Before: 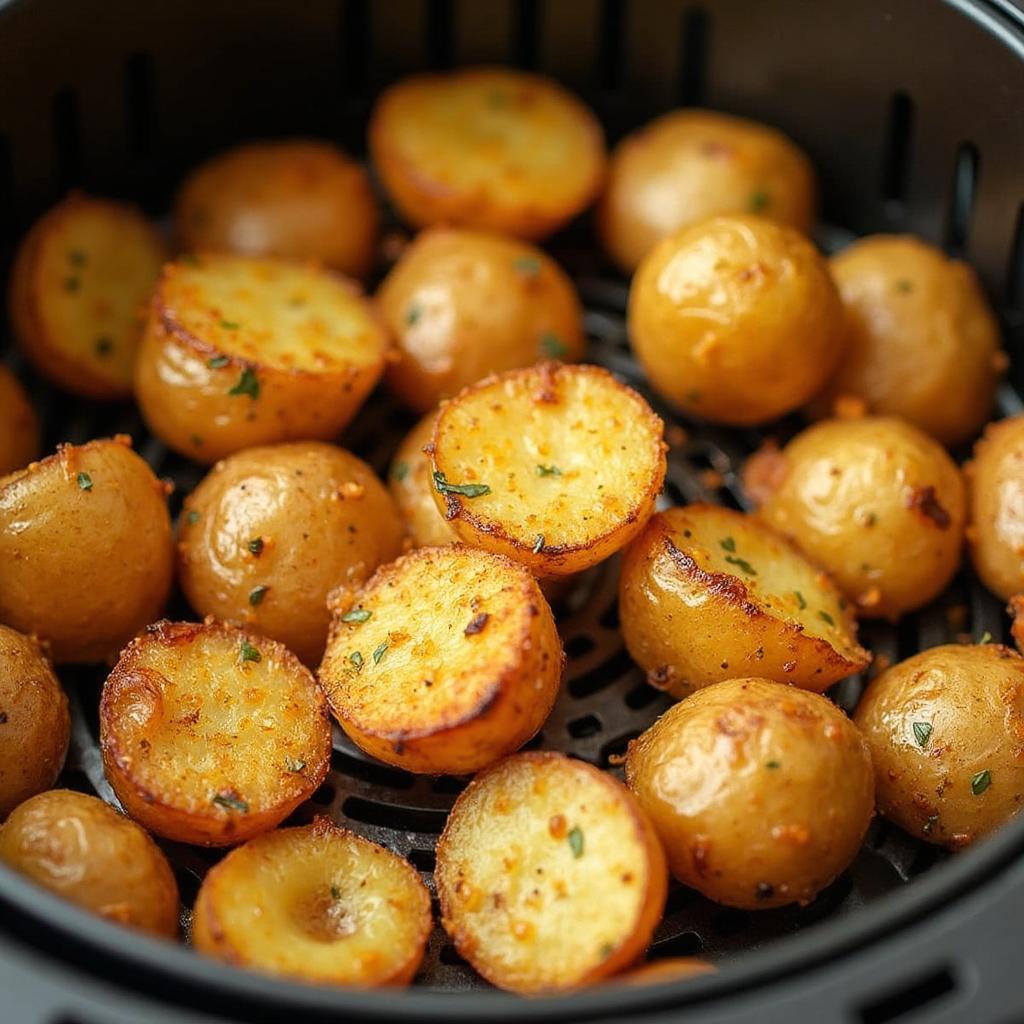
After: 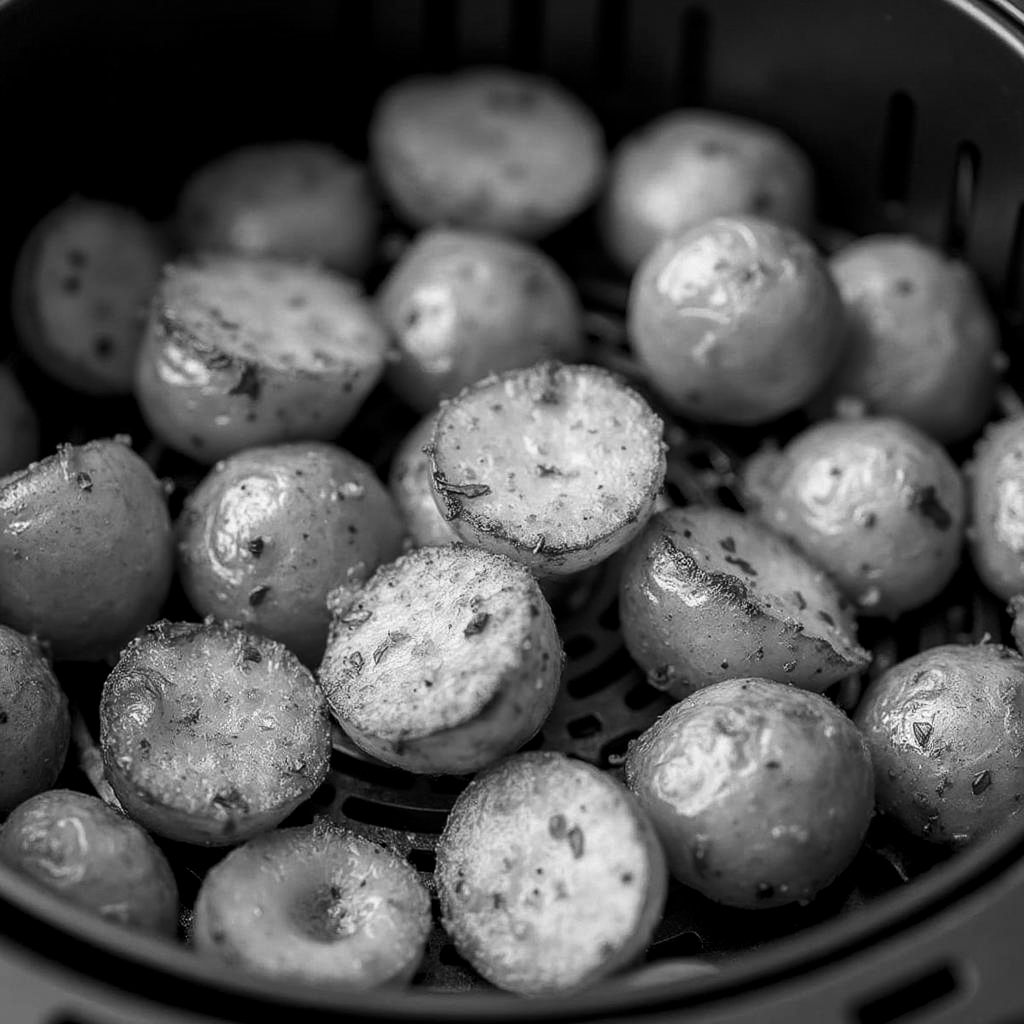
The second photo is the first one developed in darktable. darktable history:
monochrome: on, module defaults
contrast brightness saturation: contrast 0.07, brightness -0.13, saturation 0.06
local contrast: on, module defaults
